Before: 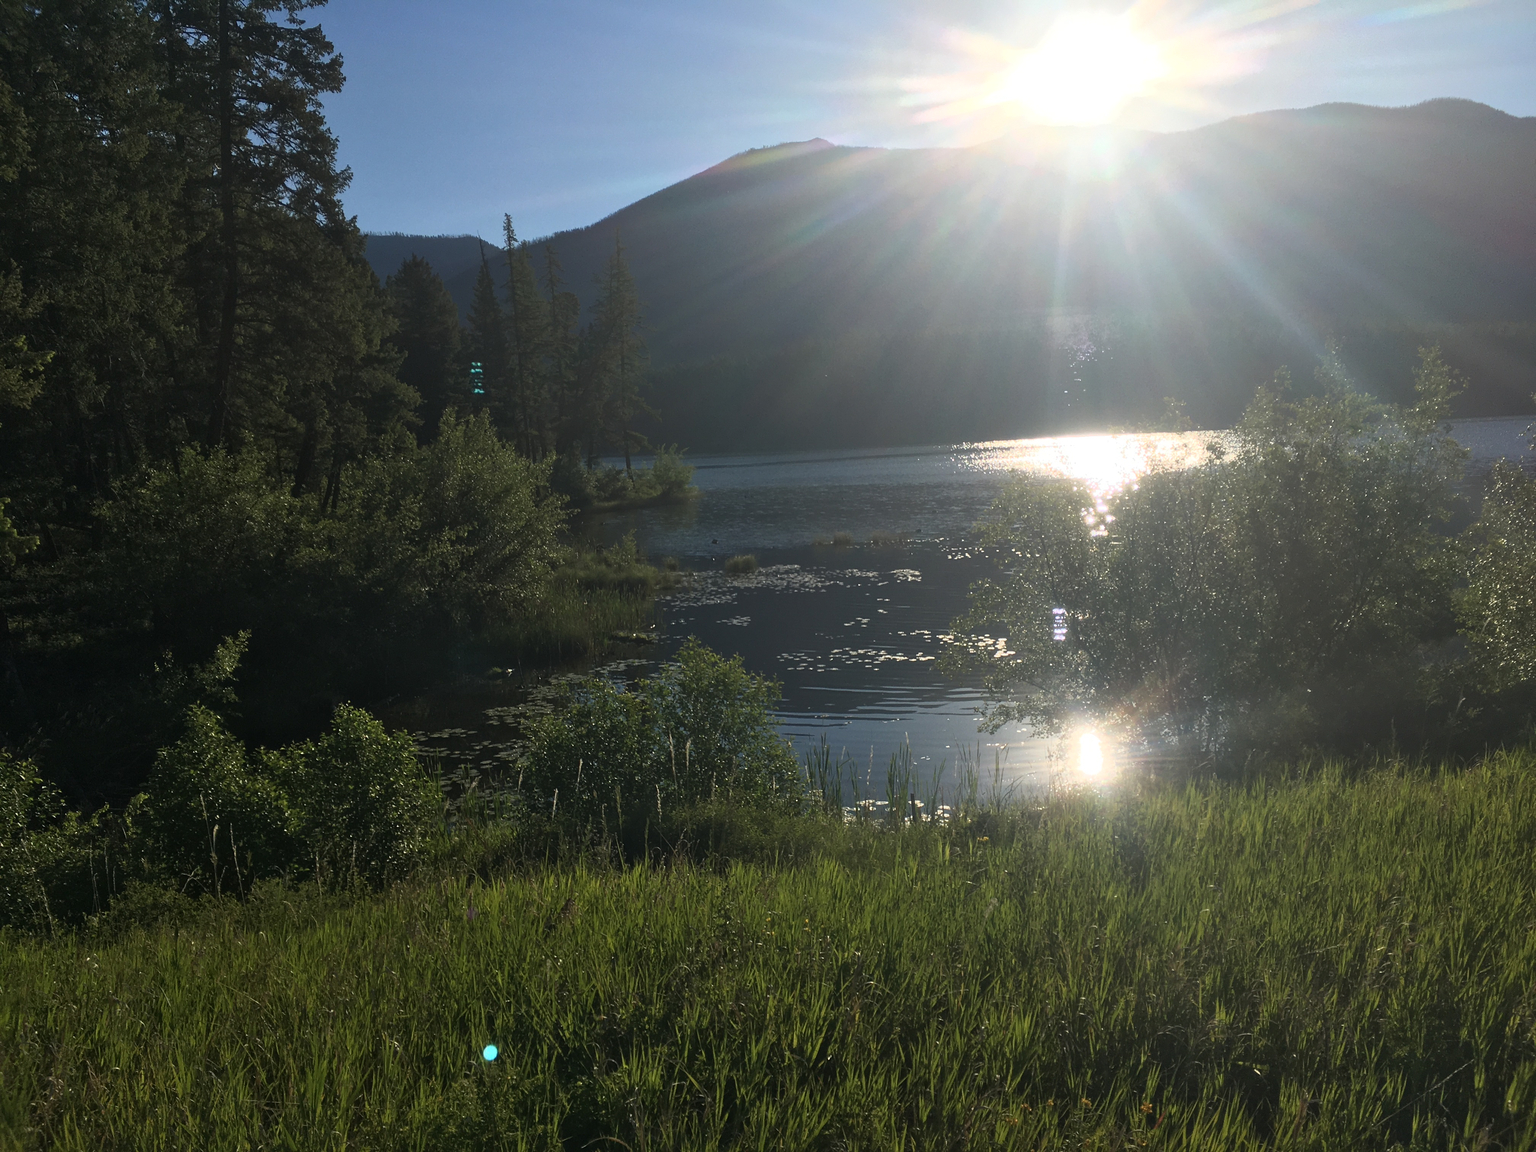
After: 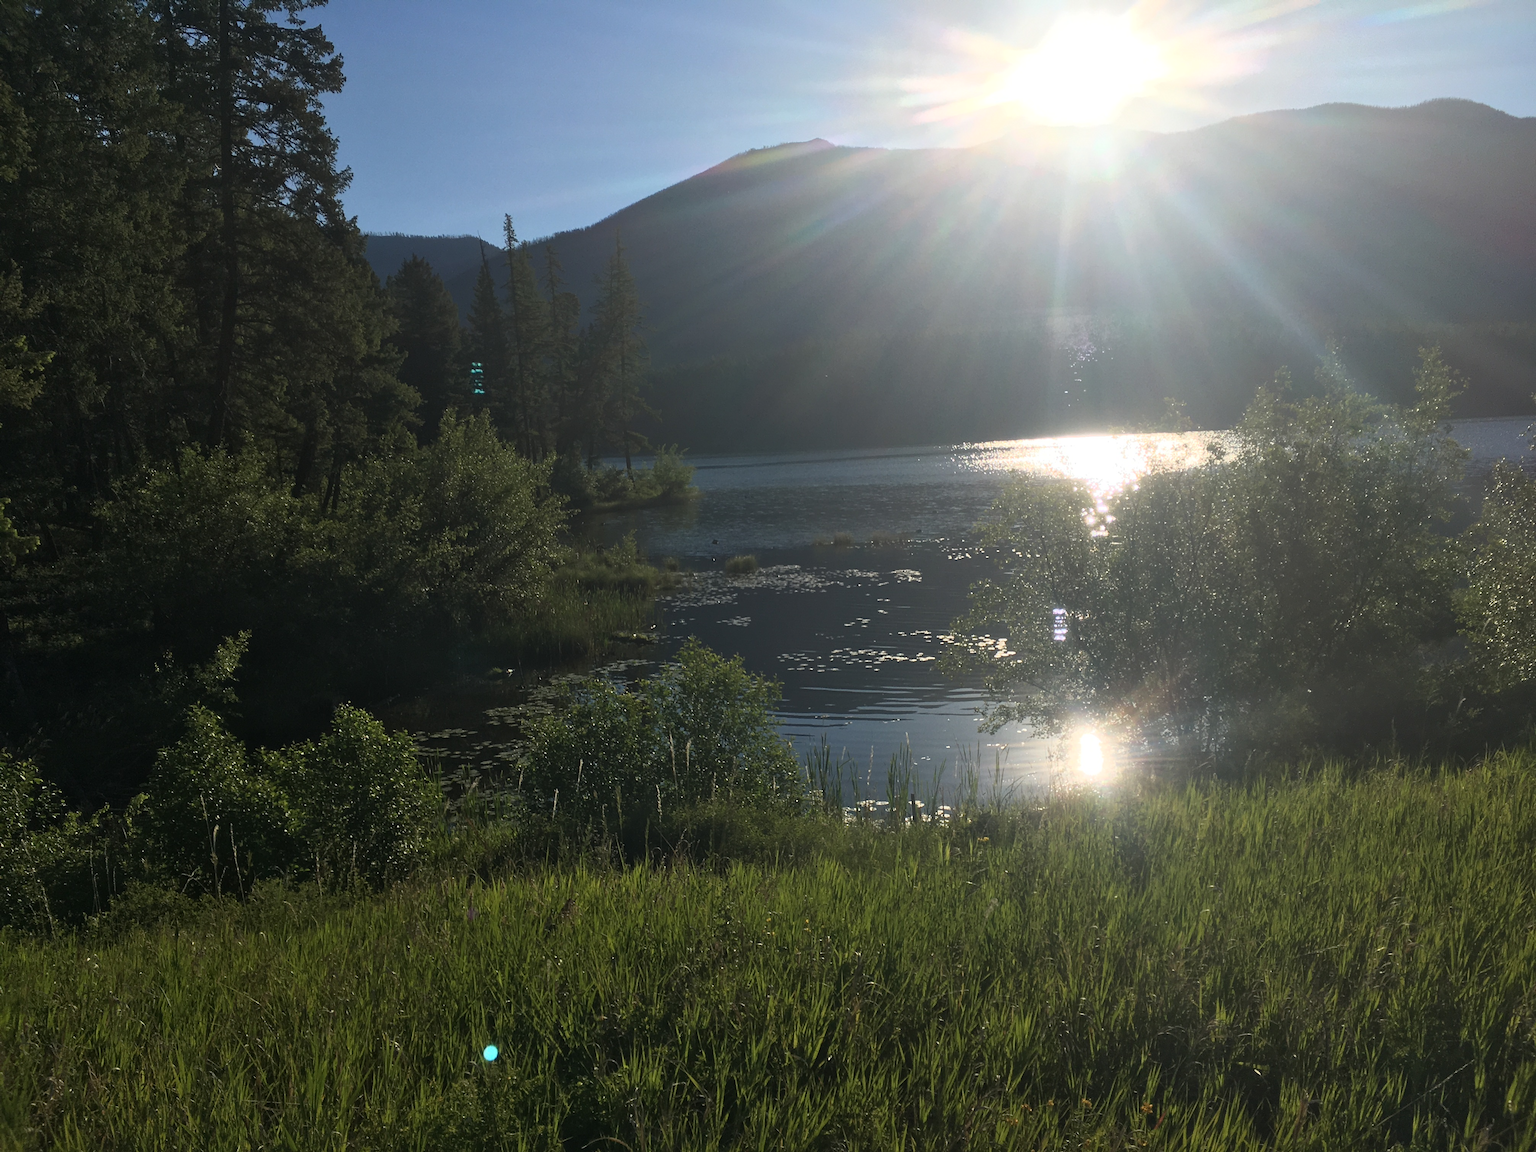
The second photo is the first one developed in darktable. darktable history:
color calibration: gray › normalize channels true, illuminant same as pipeline (D50), adaptation none (bypass), x 0.332, y 0.334, temperature 5014.28 K, gamut compression 0.024
